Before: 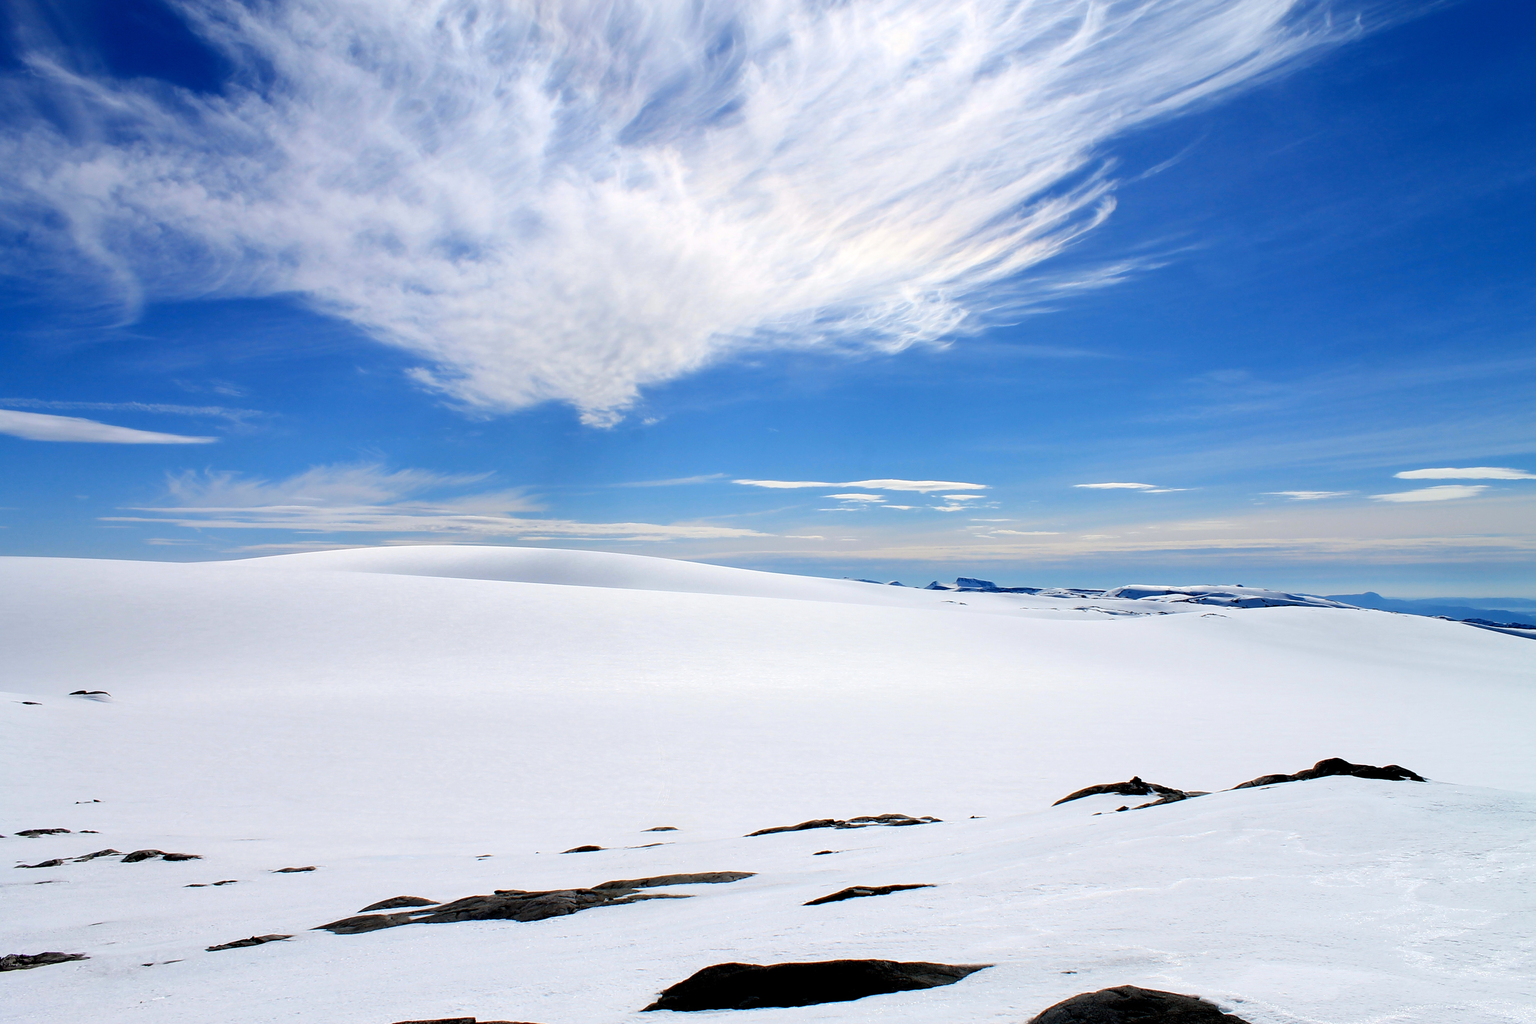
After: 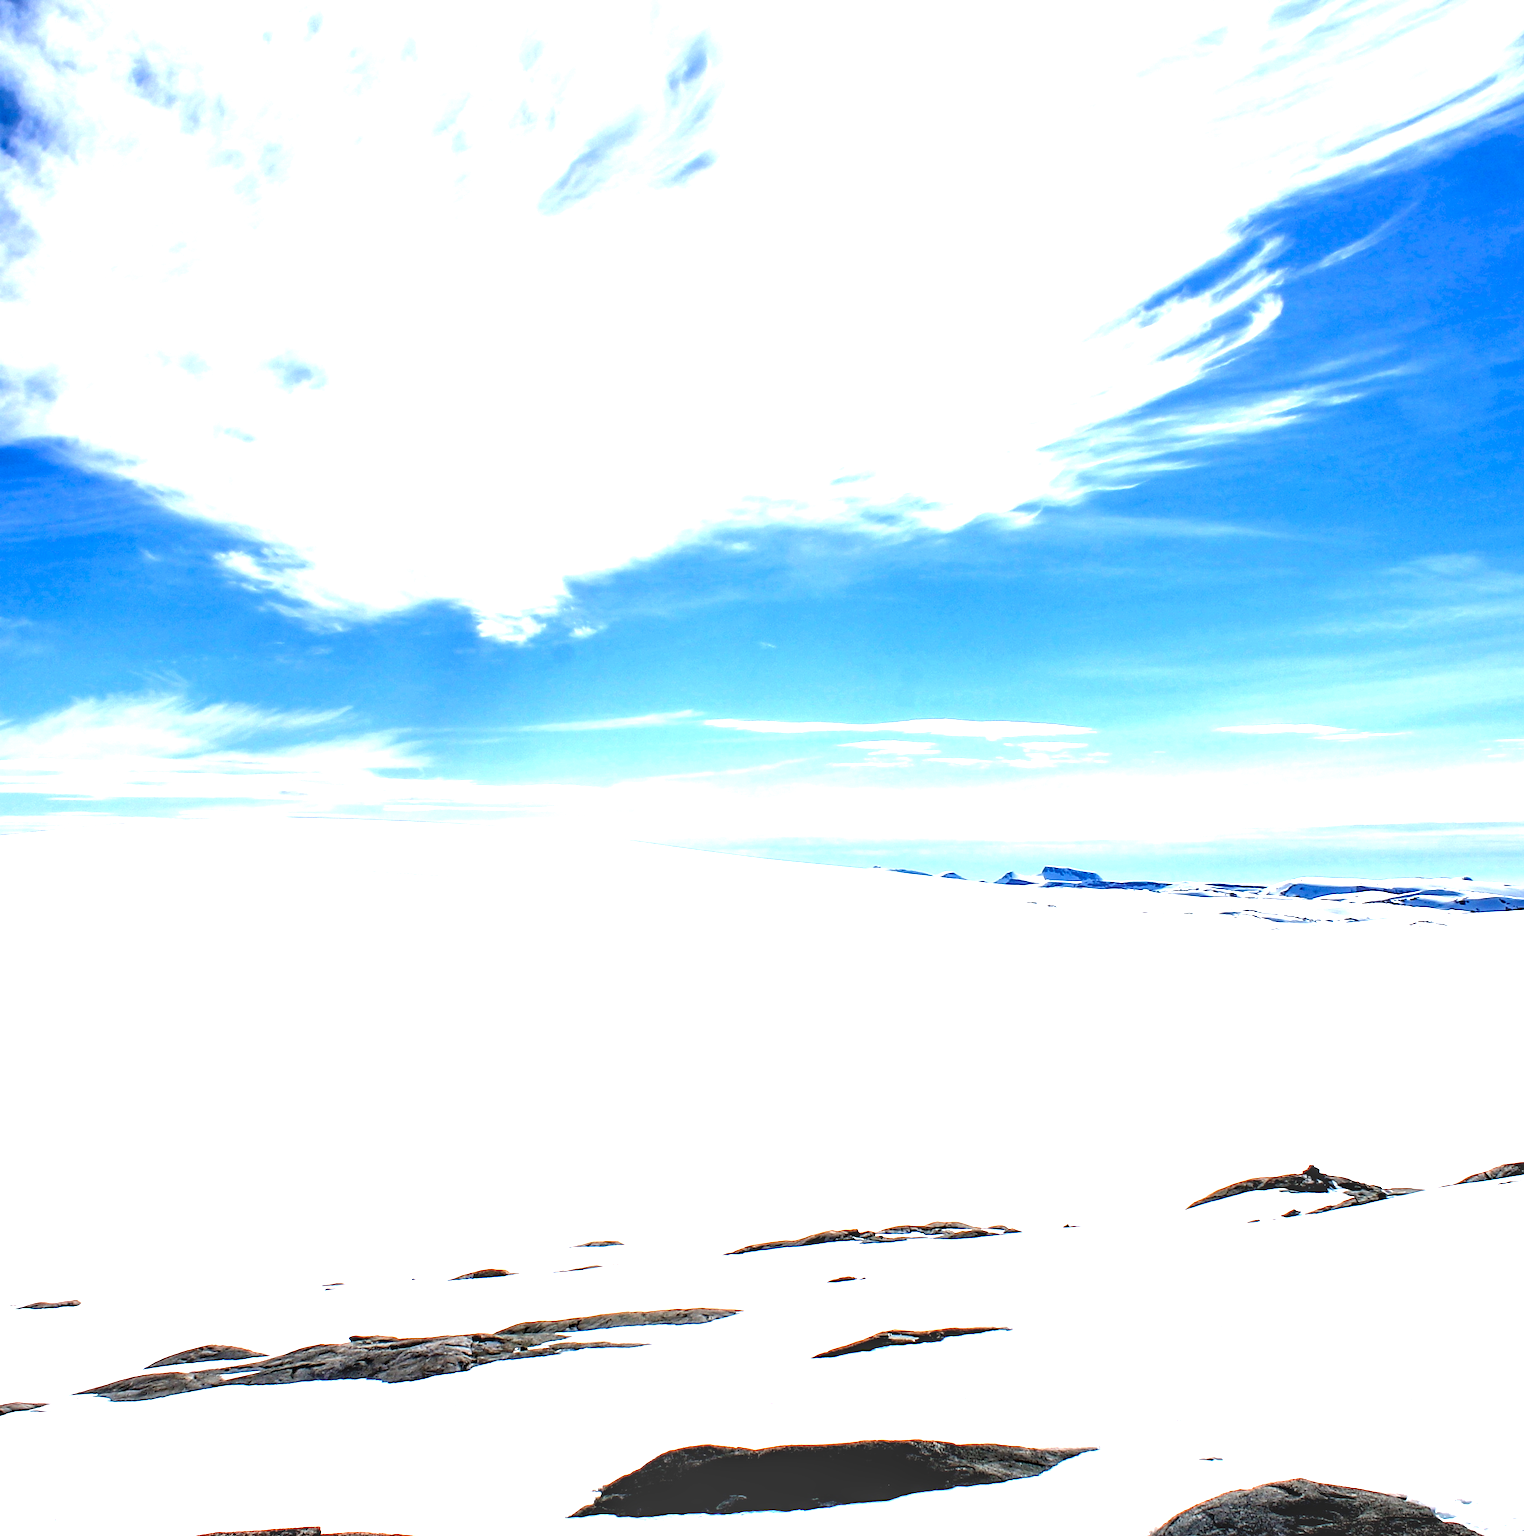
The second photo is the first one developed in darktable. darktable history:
crop: left 17.06%, right 16.779%
exposure: black level correction 0, exposure 0.899 EV, compensate highlight preservation false
local contrast: detail 160%
tone equalizer: -8 EV 0.001 EV, -7 EV -0.002 EV, -6 EV 0.003 EV, -5 EV -0.049 EV, -4 EV -0.099 EV, -3 EV -0.171 EV, -2 EV 0.258 EV, -1 EV 0.72 EV, +0 EV 0.523 EV, smoothing diameter 24.87%, edges refinement/feathering 10.22, preserve details guided filter
